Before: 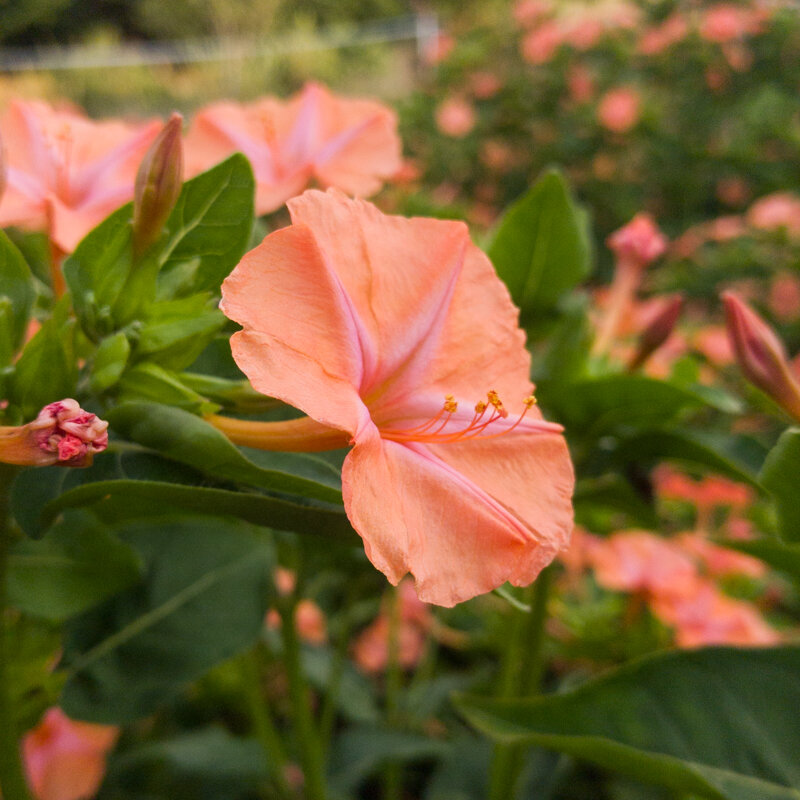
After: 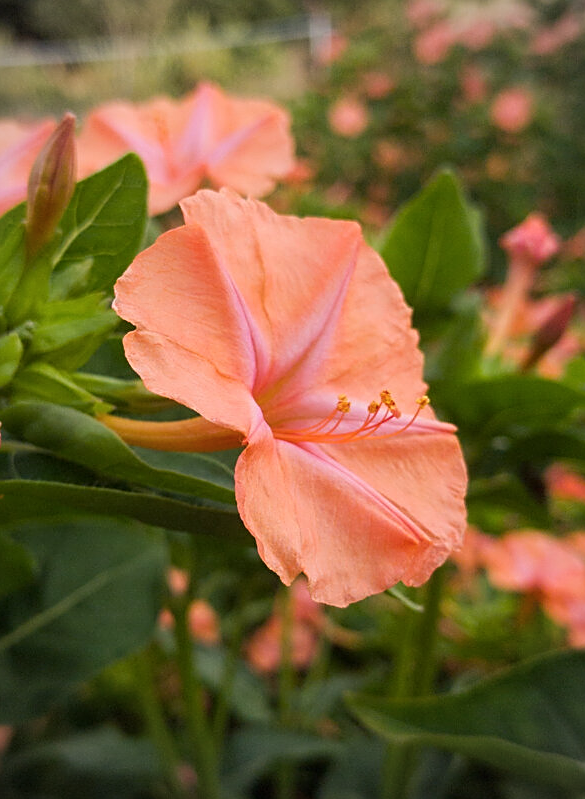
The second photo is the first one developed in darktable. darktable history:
sharpen: on, module defaults
color balance rgb: on, module defaults
crop: left 13.443%, right 13.31%
vignetting: fall-off radius 45%, brightness -0.33
